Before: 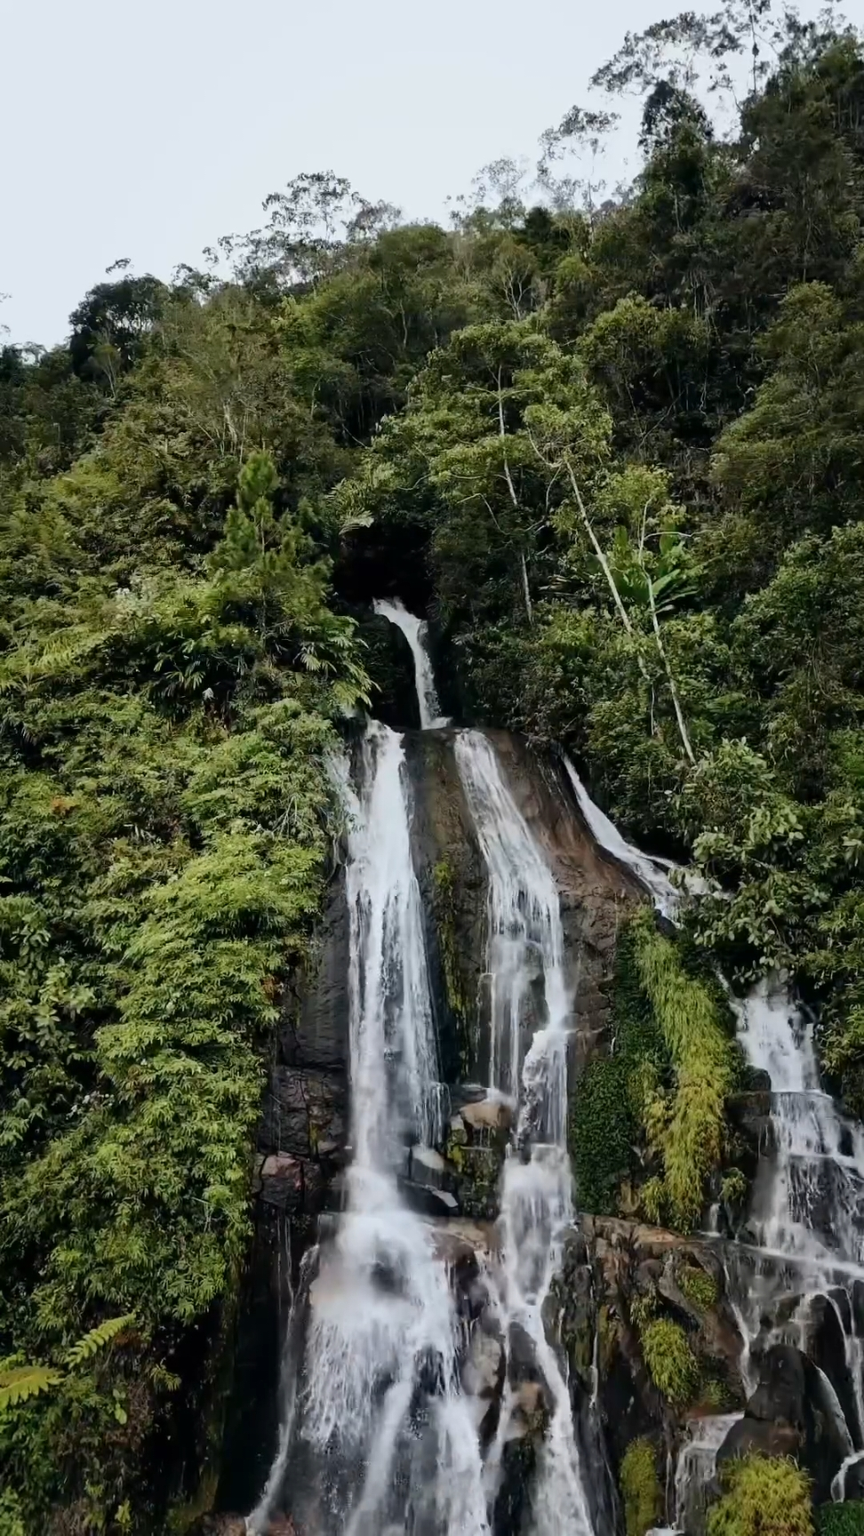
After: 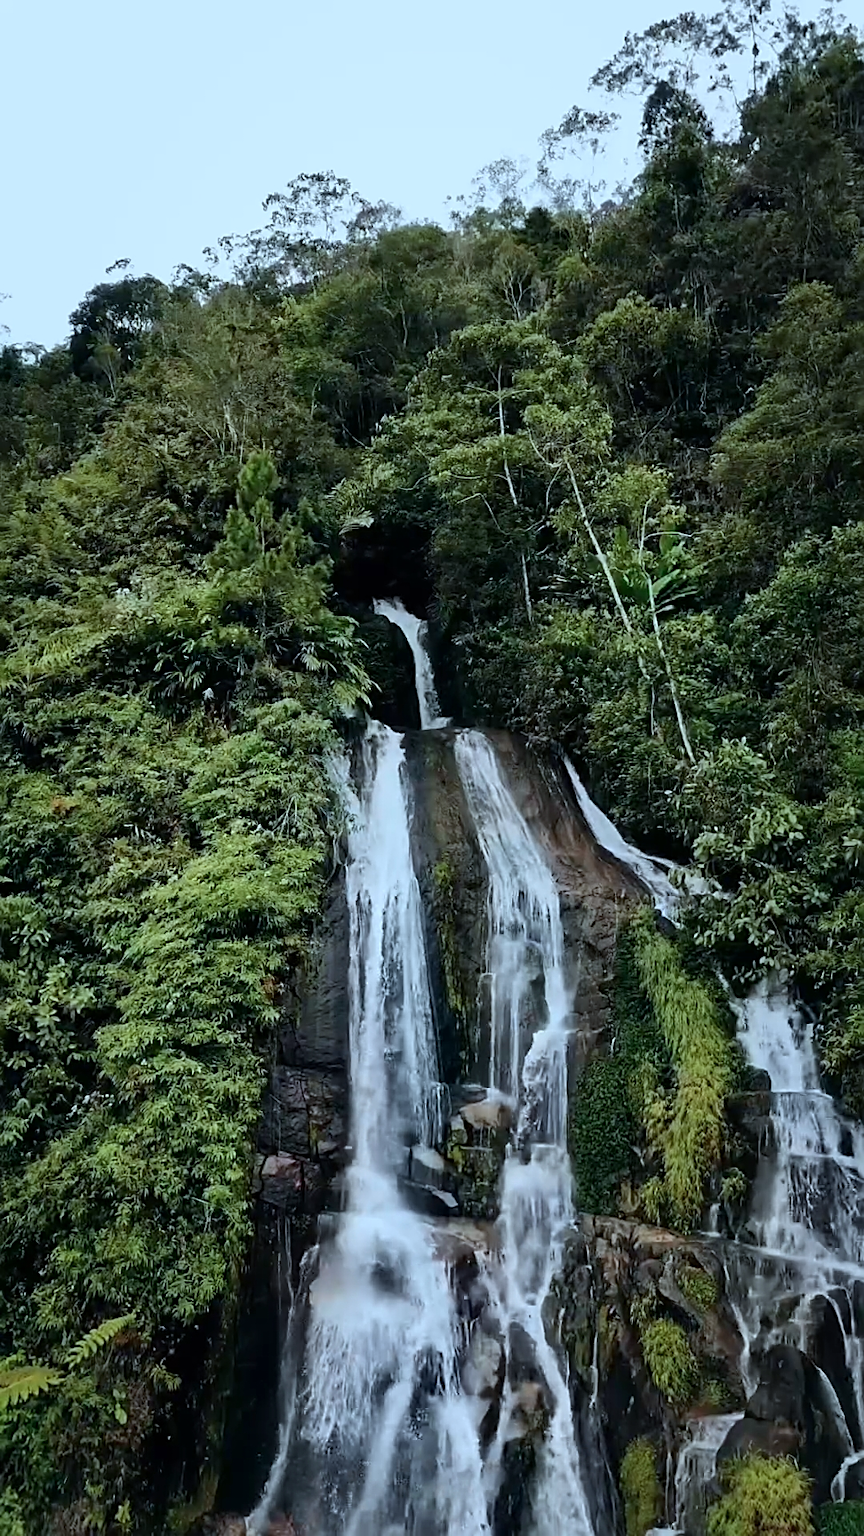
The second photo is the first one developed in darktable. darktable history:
sharpen: on, module defaults
color calibration: illuminant F (fluorescent), F source F9 (Cool White Deluxe 4150 K) – high CRI, x 0.374, y 0.373, temperature 4162.47 K
